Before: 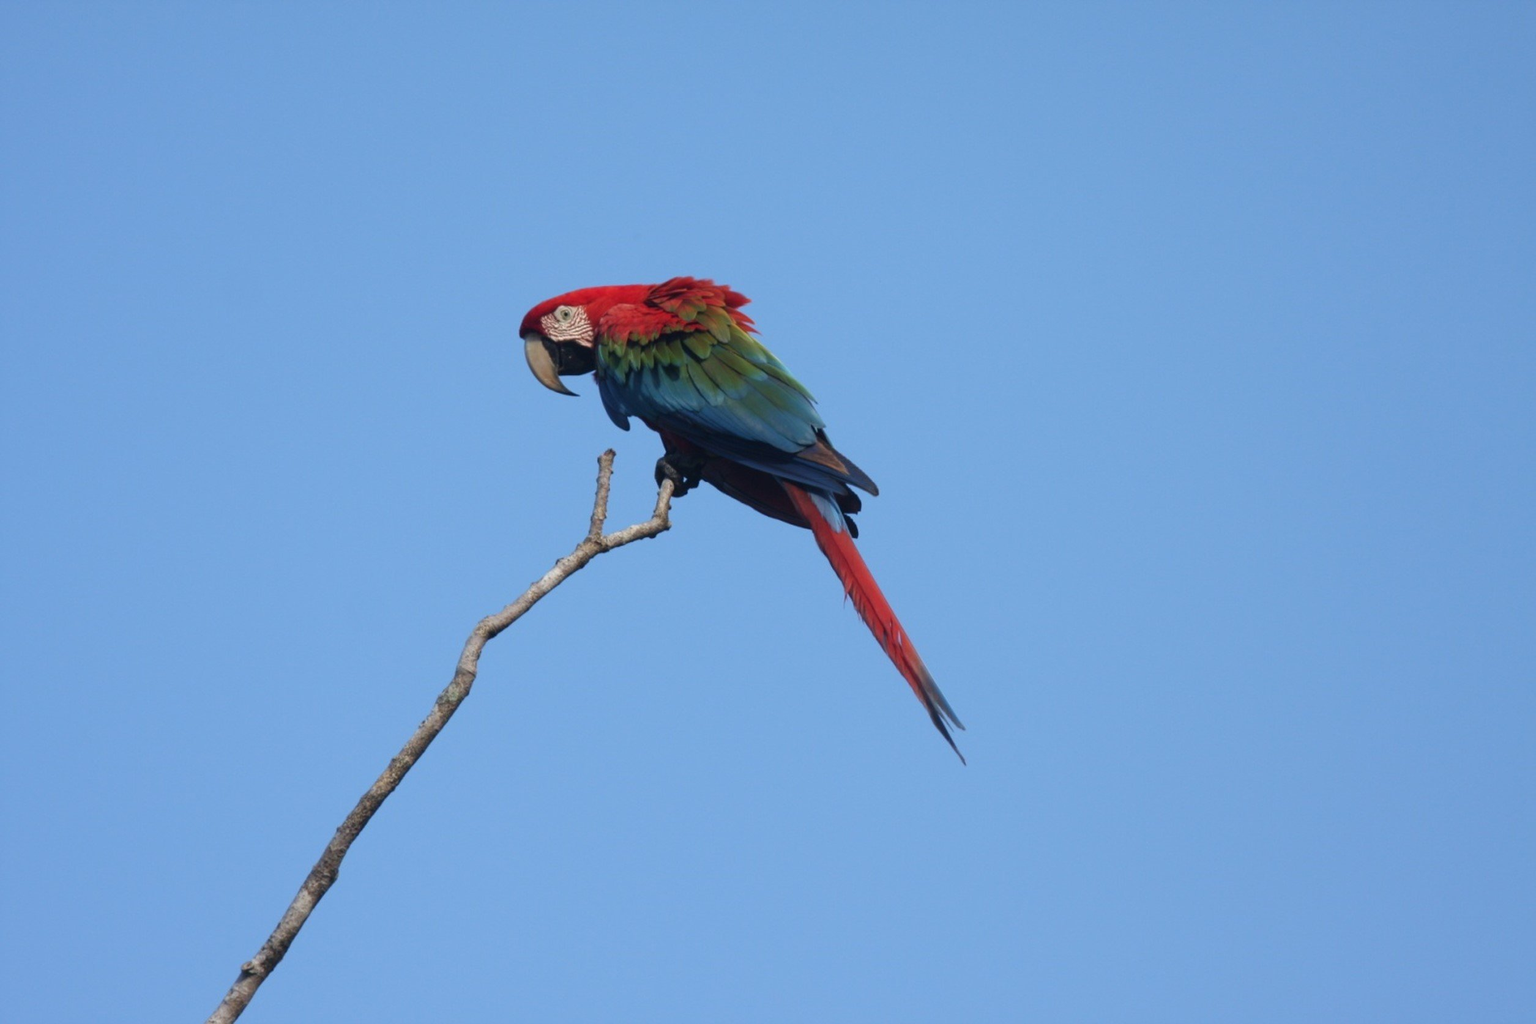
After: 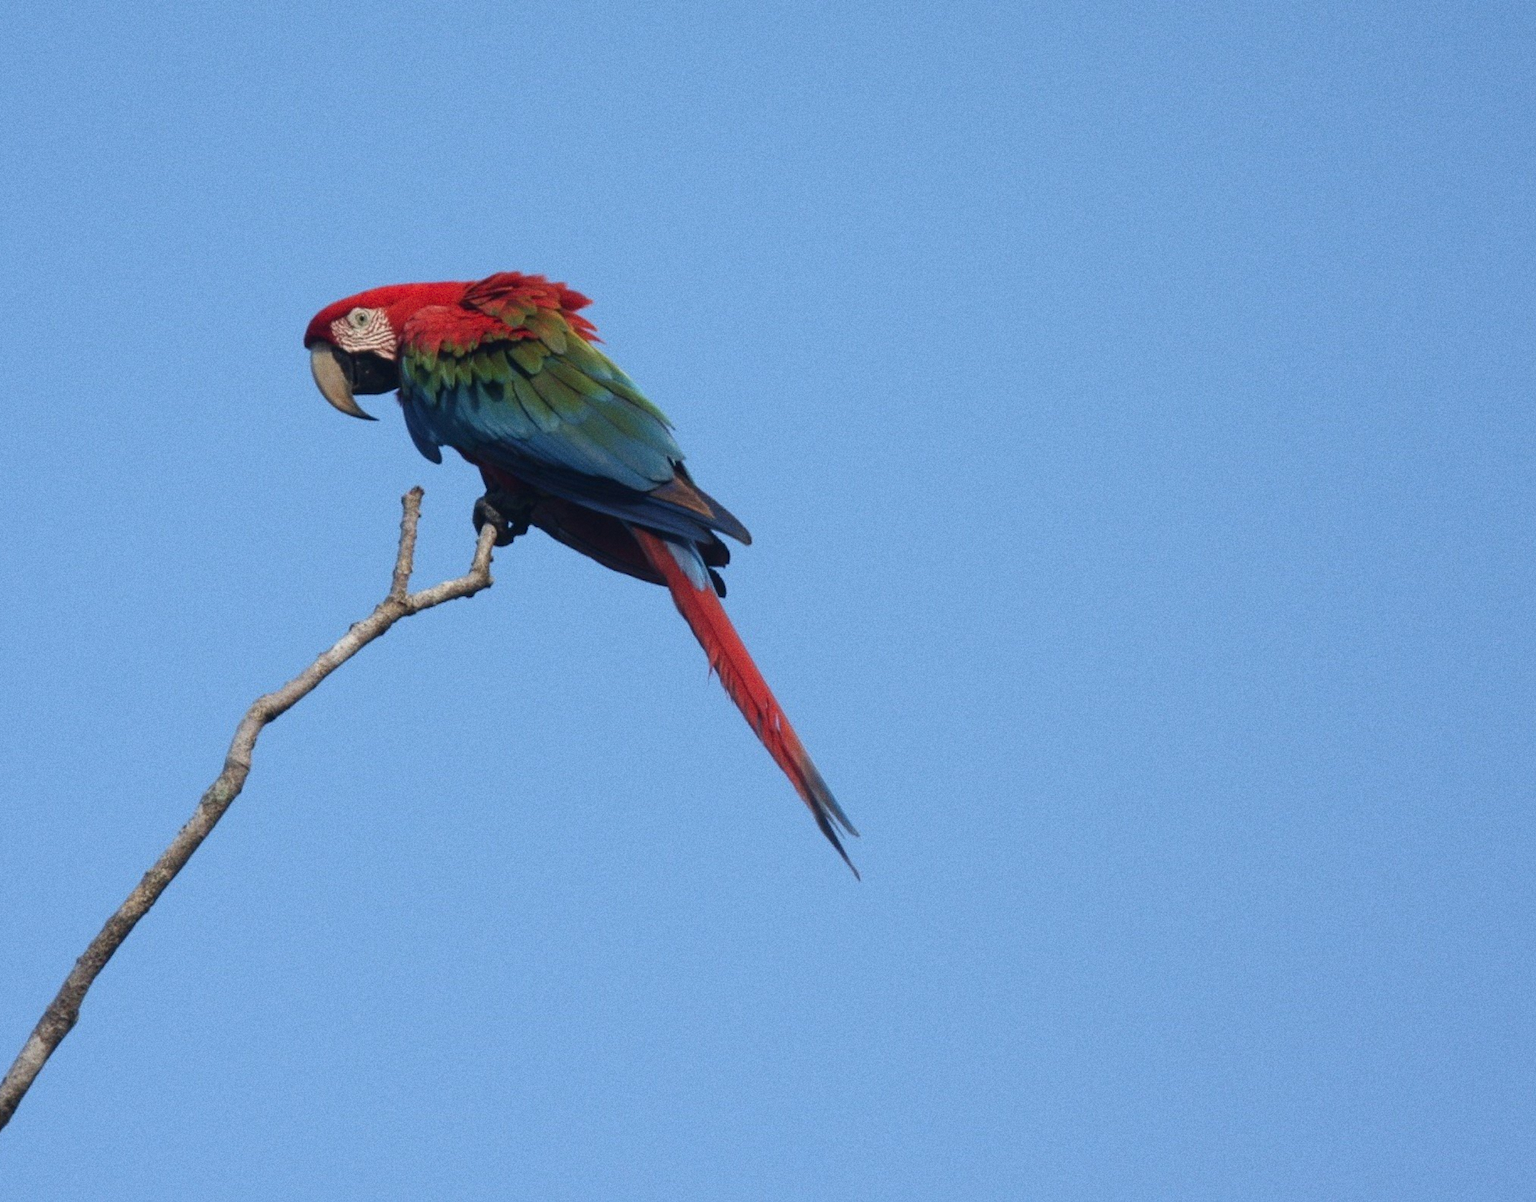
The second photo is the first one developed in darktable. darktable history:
crop and rotate: left 17.959%, top 5.771%, right 1.742%
grain: on, module defaults
